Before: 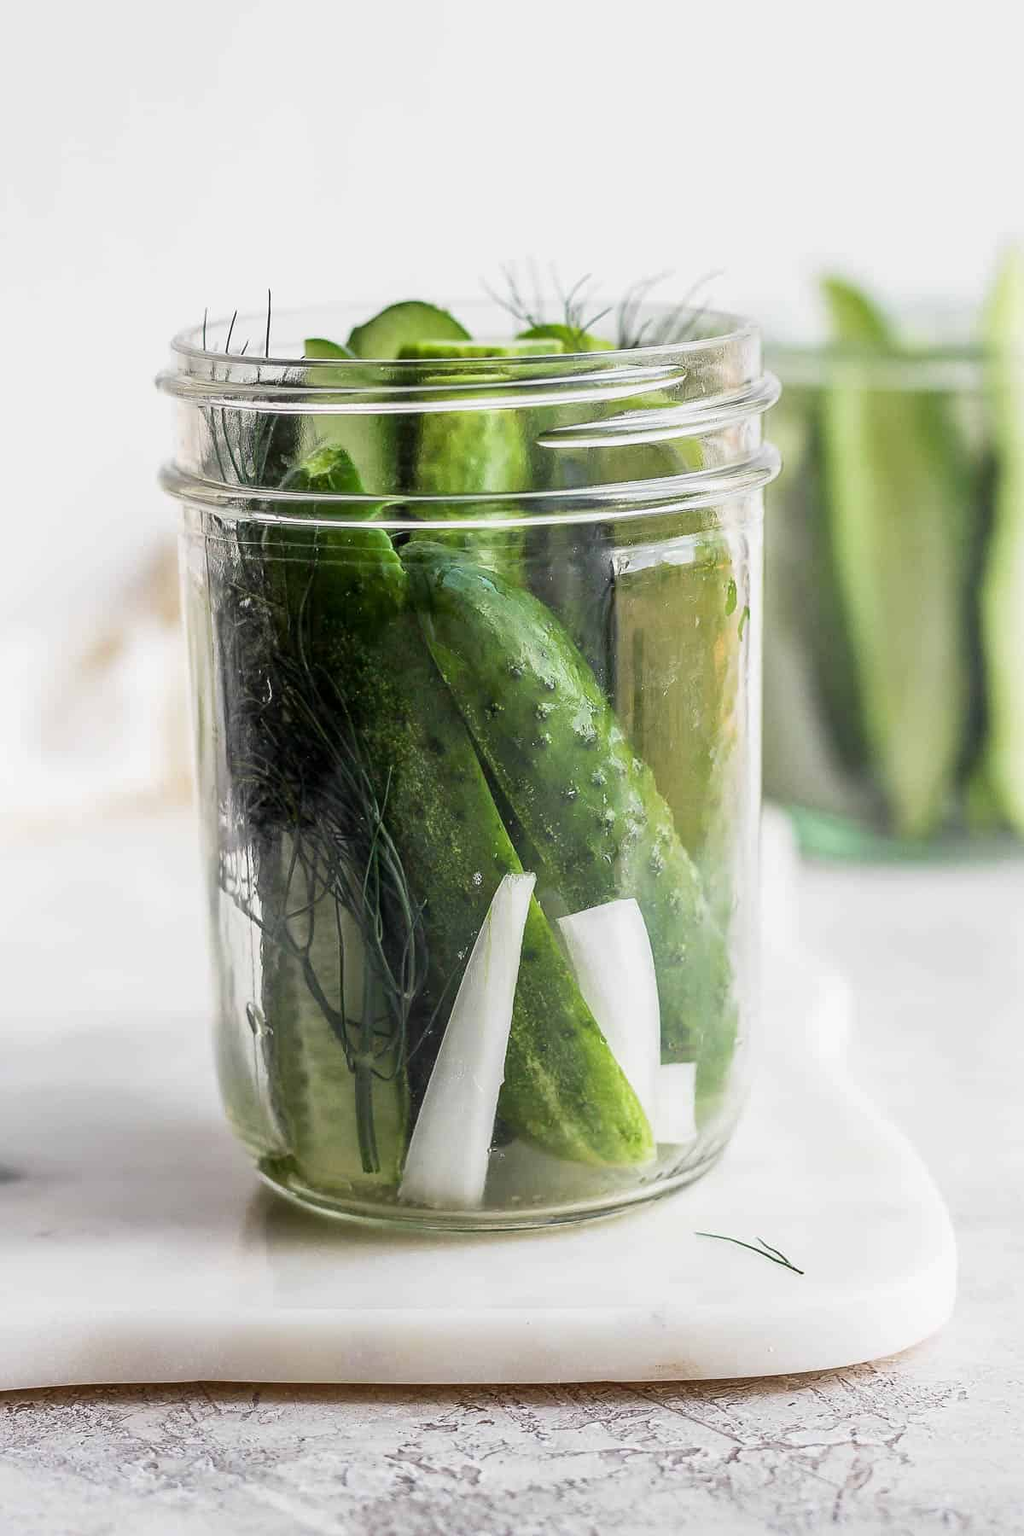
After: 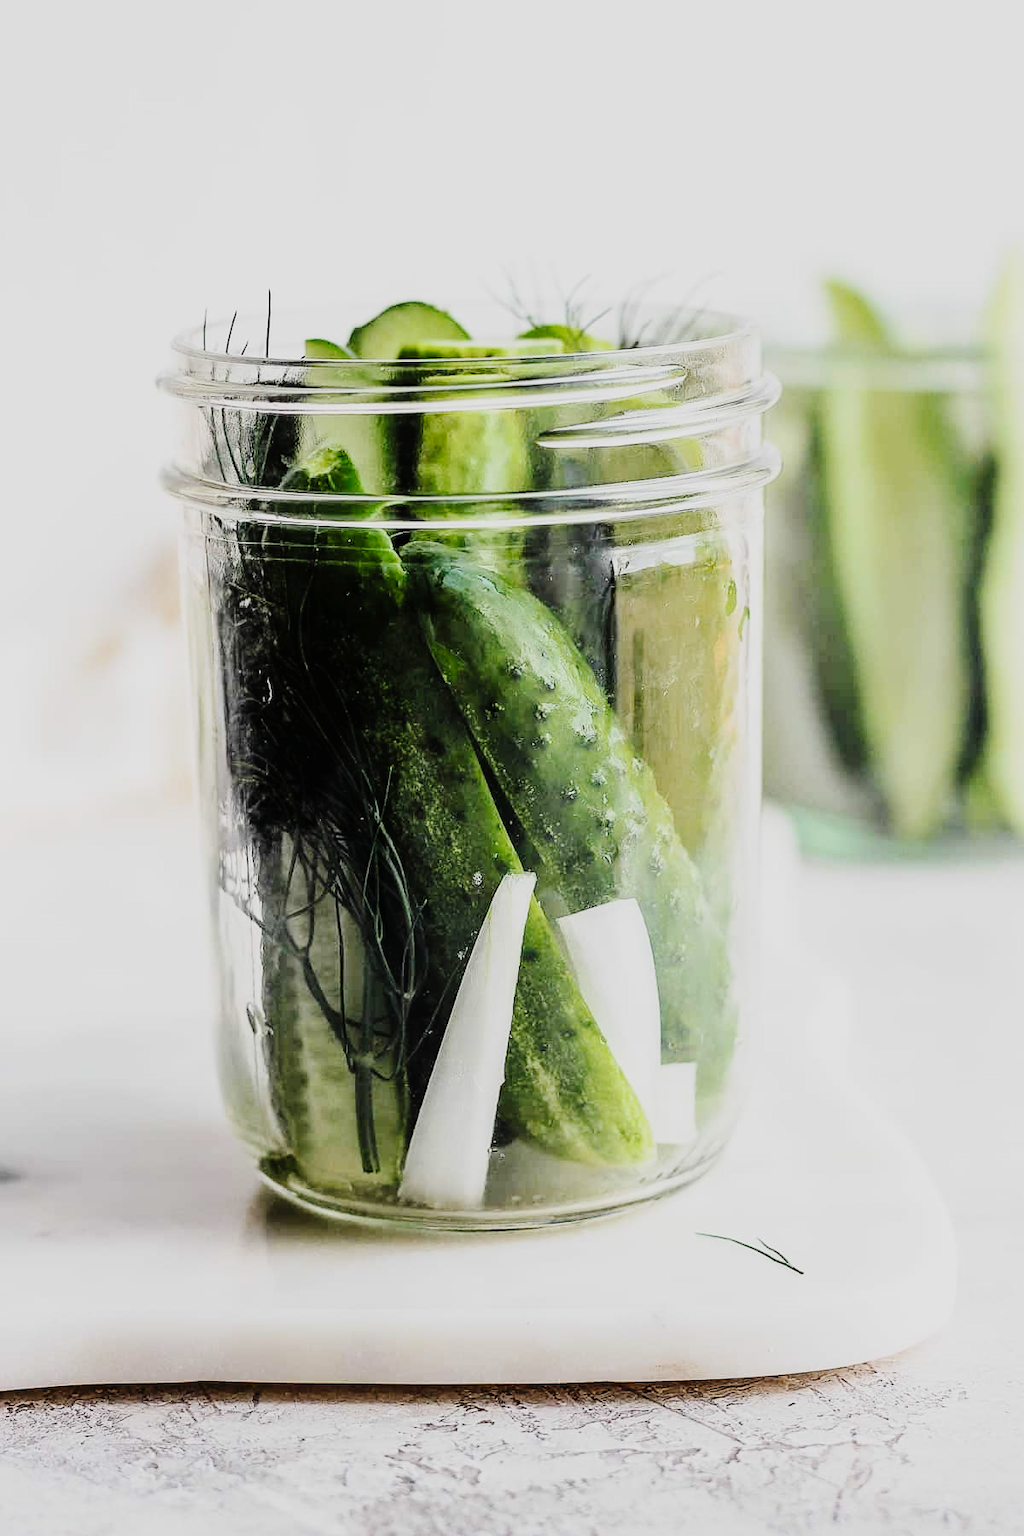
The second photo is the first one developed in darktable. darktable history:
filmic rgb: black relative exposure -7.5 EV, white relative exposure 4.99 EV, hardness 3.33, contrast 1.3, preserve chrominance max RGB, iterations of high-quality reconstruction 0
tone curve: curves: ch0 [(0, 0) (0.003, 0.015) (0.011, 0.021) (0.025, 0.032) (0.044, 0.046) (0.069, 0.062) (0.1, 0.08) (0.136, 0.117) (0.177, 0.165) (0.224, 0.221) (0.277, 0.298) (0.335, 0.385) (0.399, 0.469) (0.468, 0.558) (0.543, 0.637) (0.623, 0.708) (0.709, 0.771) (0.801, 0.84) (0.898, 0.907) (1, 1)], preserve colors none
